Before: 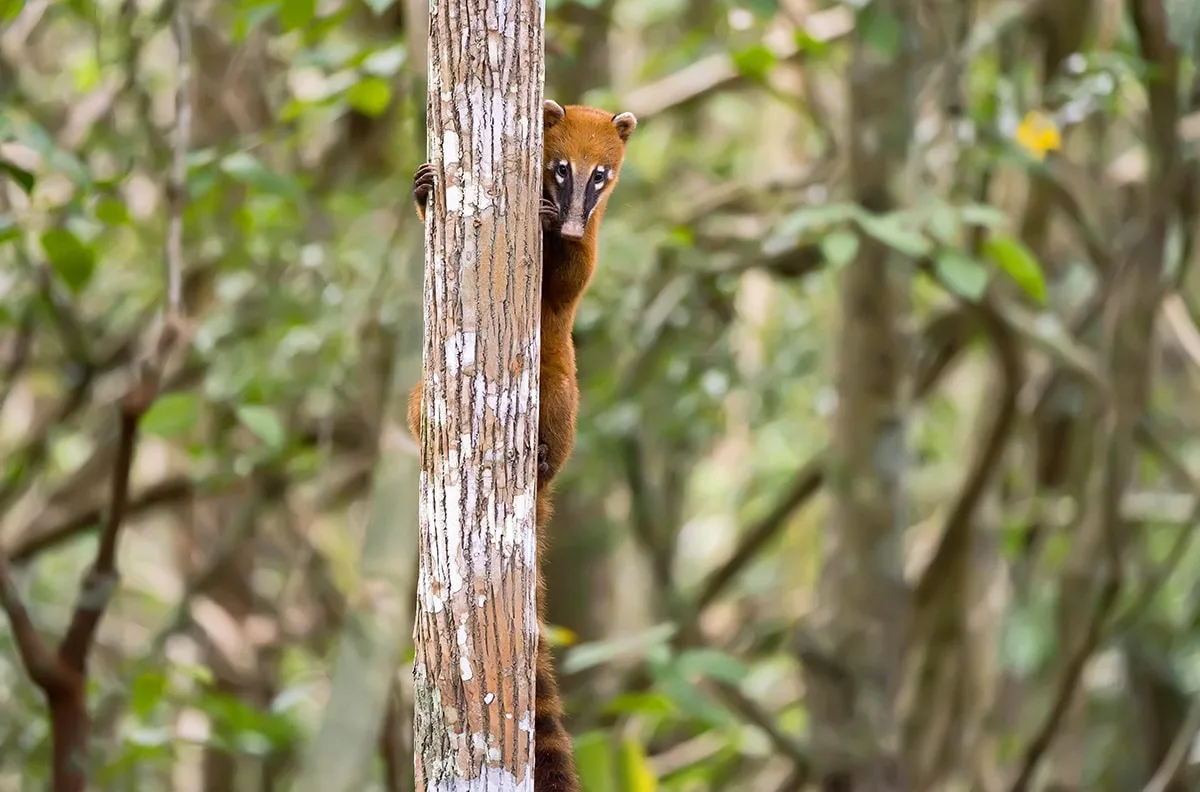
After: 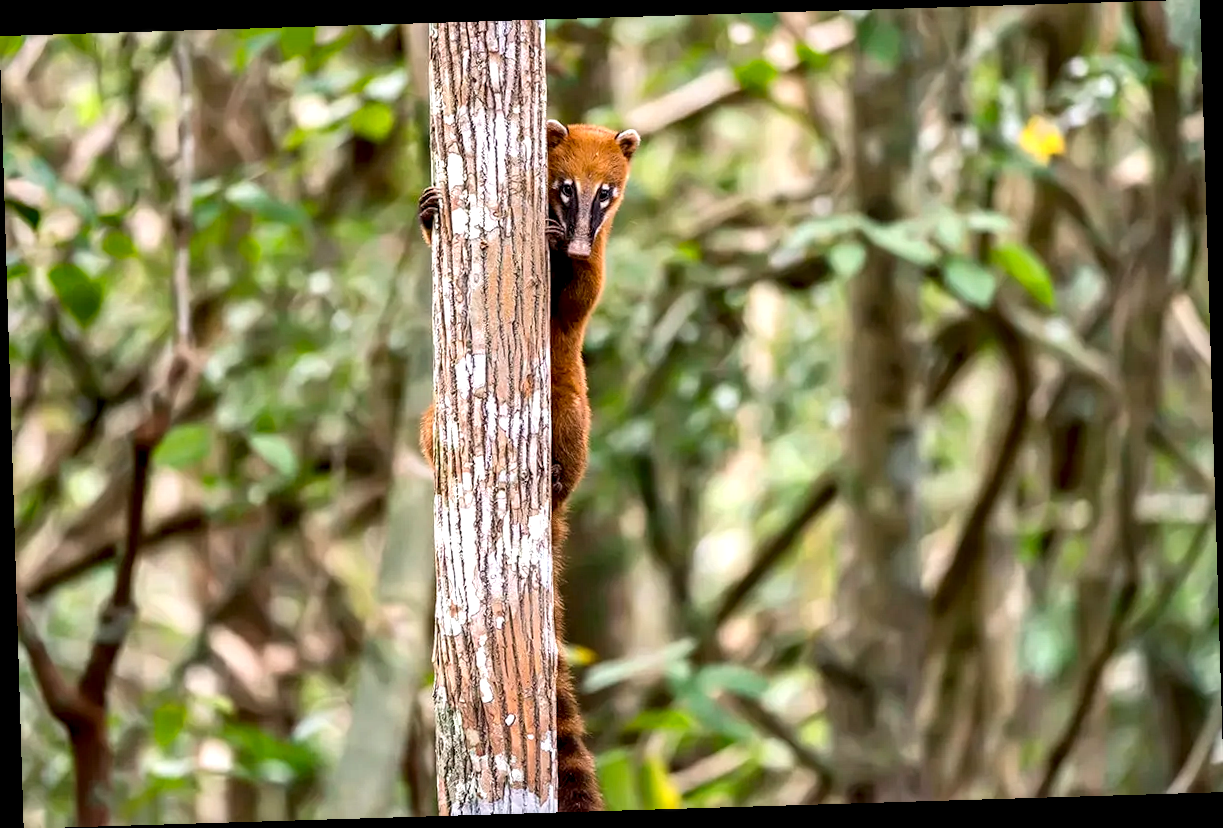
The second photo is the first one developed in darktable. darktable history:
local contrast: highlights 65%, shadows 54%, detail 169%, midtone range 0.514
rotate and perspective: rotation -1.75°, automatic cropping off
